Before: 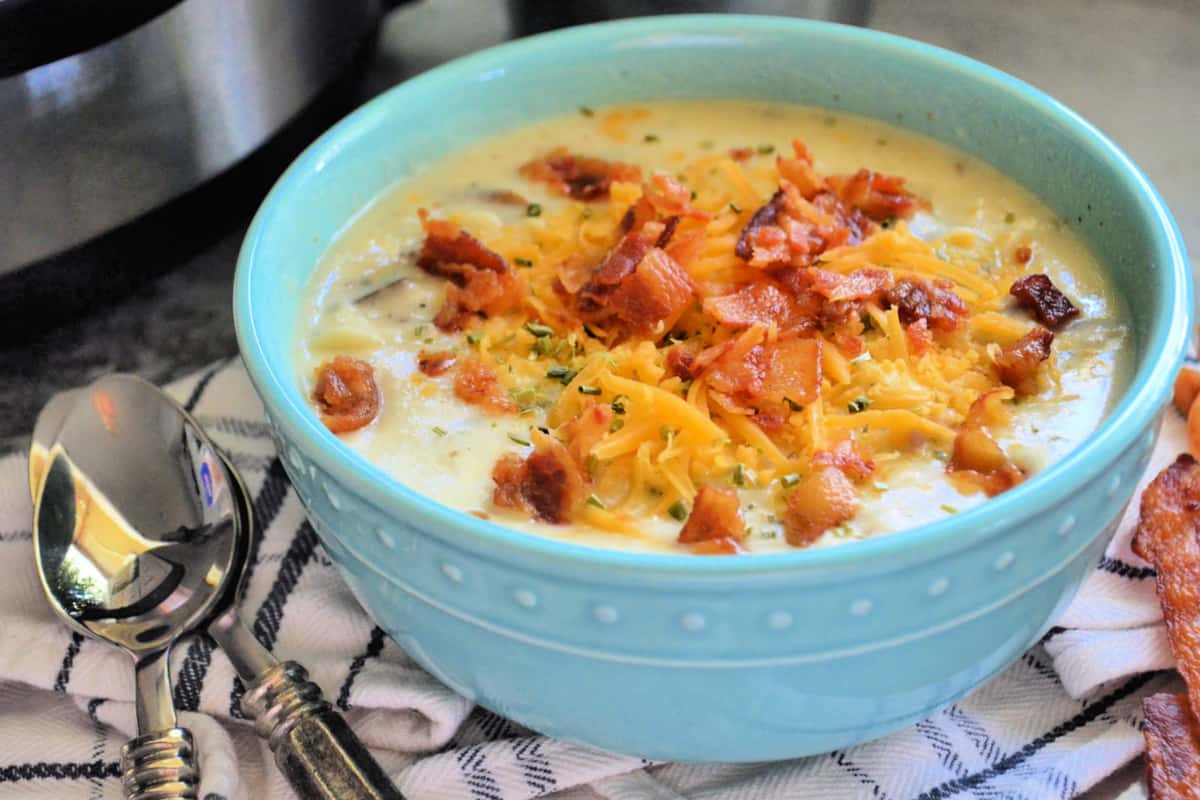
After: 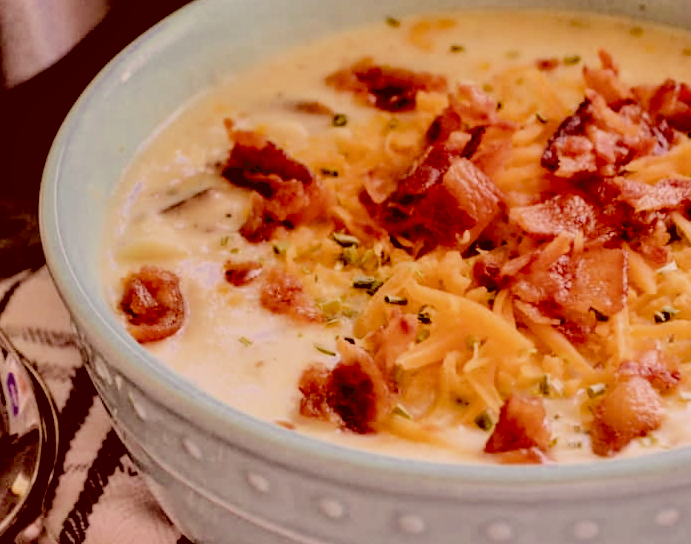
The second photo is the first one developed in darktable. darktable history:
crop: left 16.2%, top 11.339%, right 26.154%, bottom 20.572%
haze removal: compatibility mode true, adaptive false
color correction: highlights a* 9.44, highlights b* 8.61, shadows a* 39.79, shadows b* 39.98, saturation 0.789
exposure: black level correction 0.024, exposure 0.18 EV, compensate highlight preservation false
local contrast: on, module defaults
contrast brightness saturation: contrast 0.286
filmic rgb: black relative exposure -4.43 EV, white relative exposure 6.59 EV, hardness 1.85, contrast 0.507
